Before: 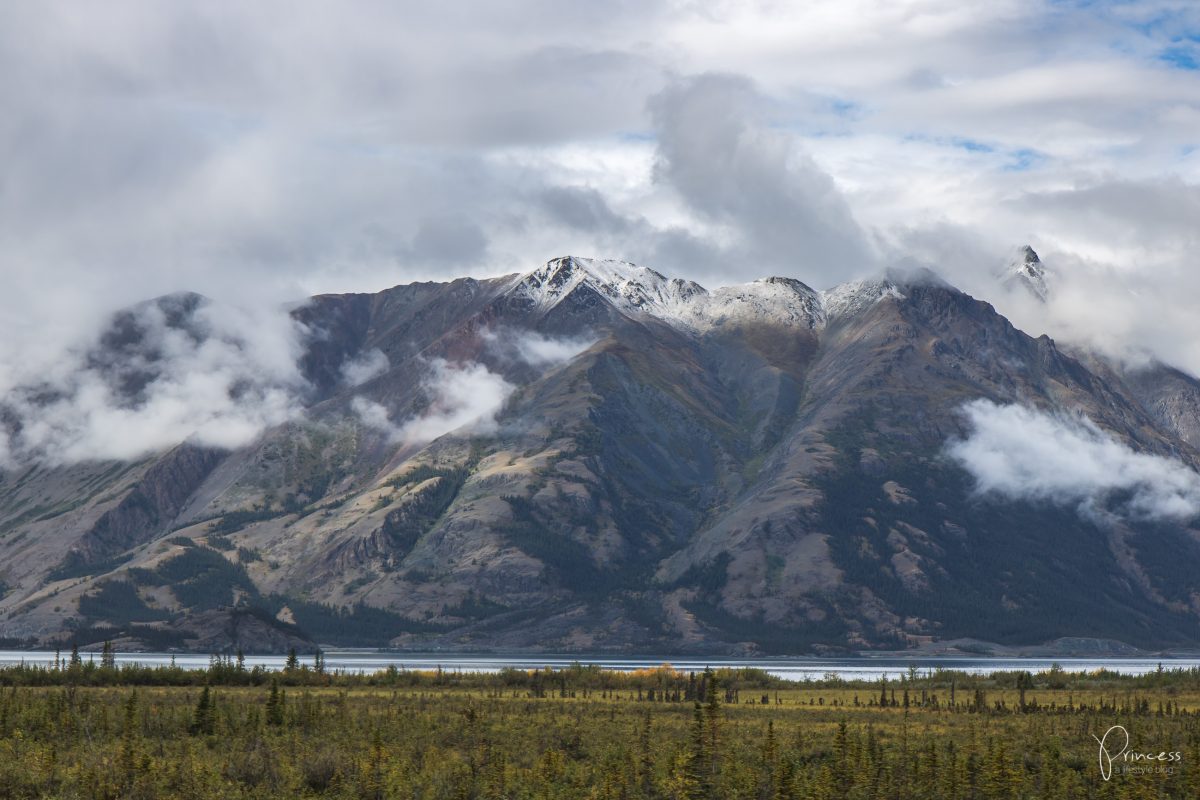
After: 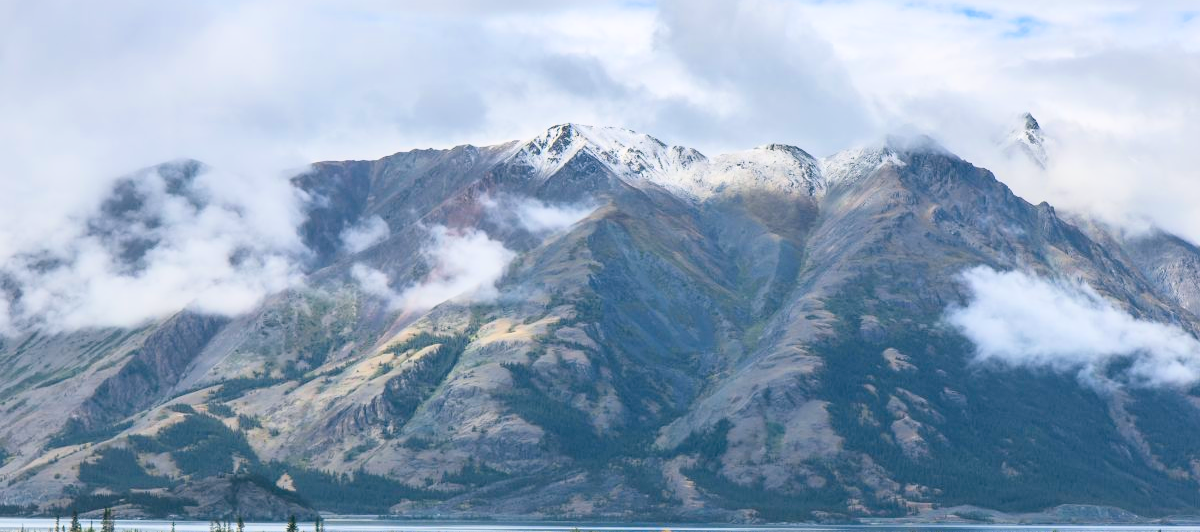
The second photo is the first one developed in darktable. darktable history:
color balance: lift [1.016, 0.983, 1, 1.017], gamma [0.958, 1, 1, 1], gain [0.981, 1.007, 0.993, 1.002], input saturation 118.26%, contrast 13.43%, contrast fulcrum 21.62%, output saturation 82.76%
crop: top 16.727%, bottom 16.727%
filmic rgb: black relative exposure -7.65 EV, white relative exposure 4.56 EV, hardness 3.61, color science v6 (2022)
exposure: black level correction 0, exposure 1.1 EV, compensate exposure bias true, compensate highlight preservation false
